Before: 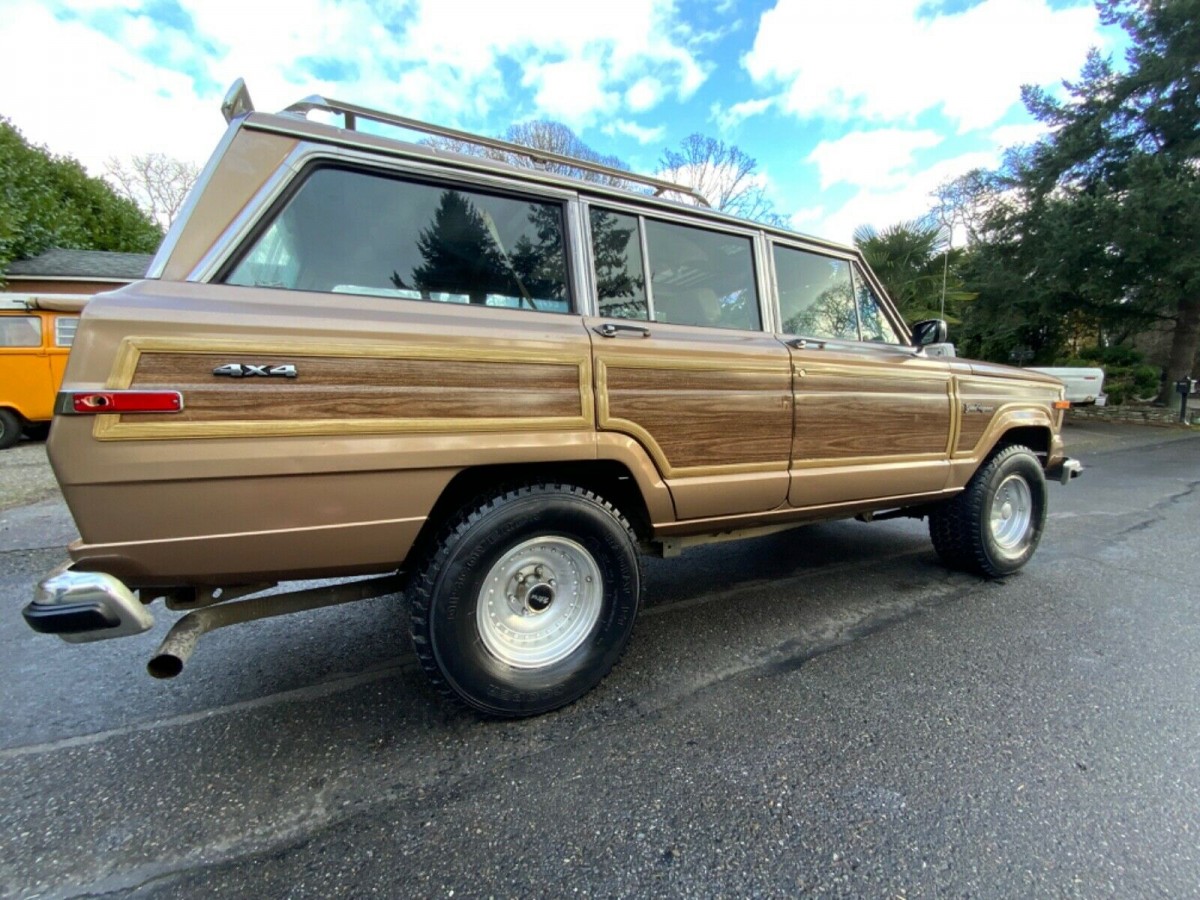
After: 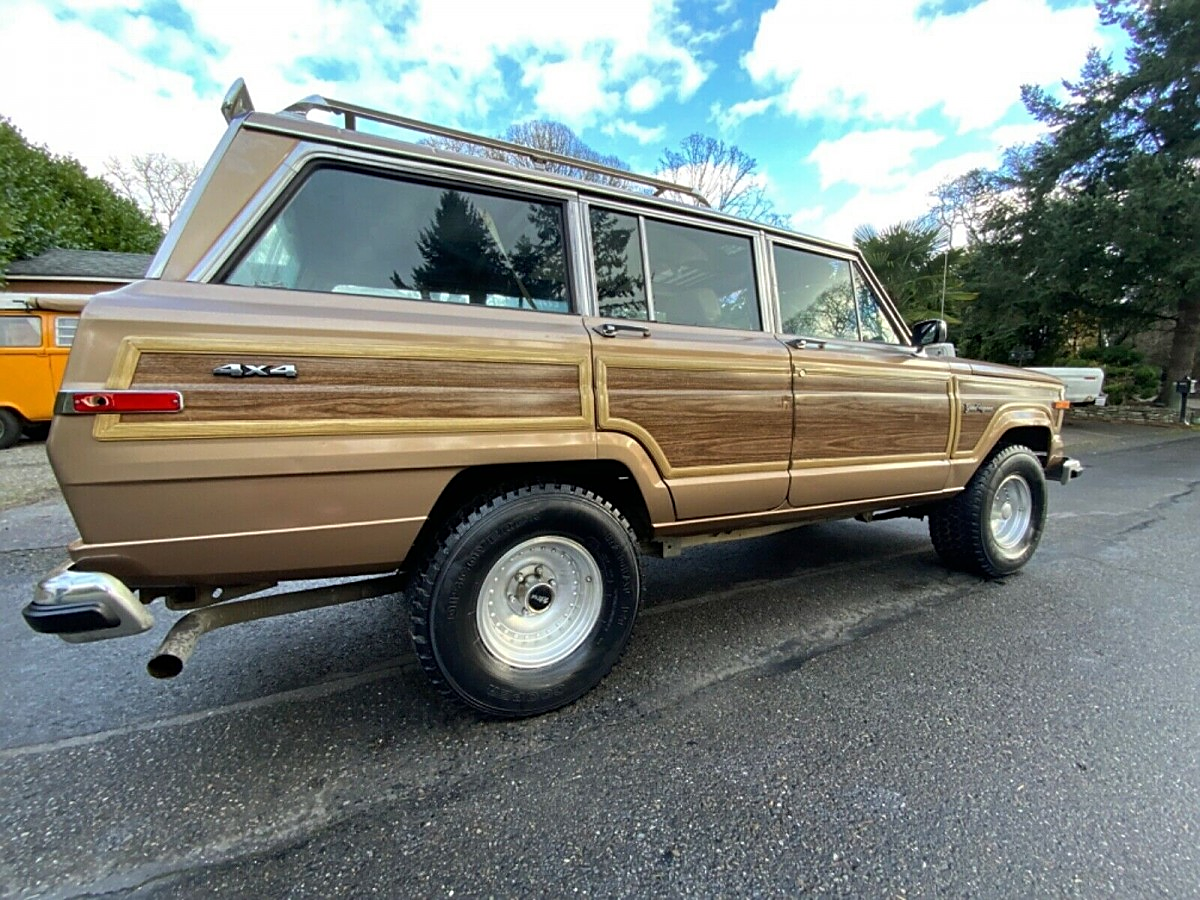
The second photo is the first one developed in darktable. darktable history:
sharpen: on, module defaults
shadows and highlights: shadows 37.48, highlights -27.43, soften with gaussian
